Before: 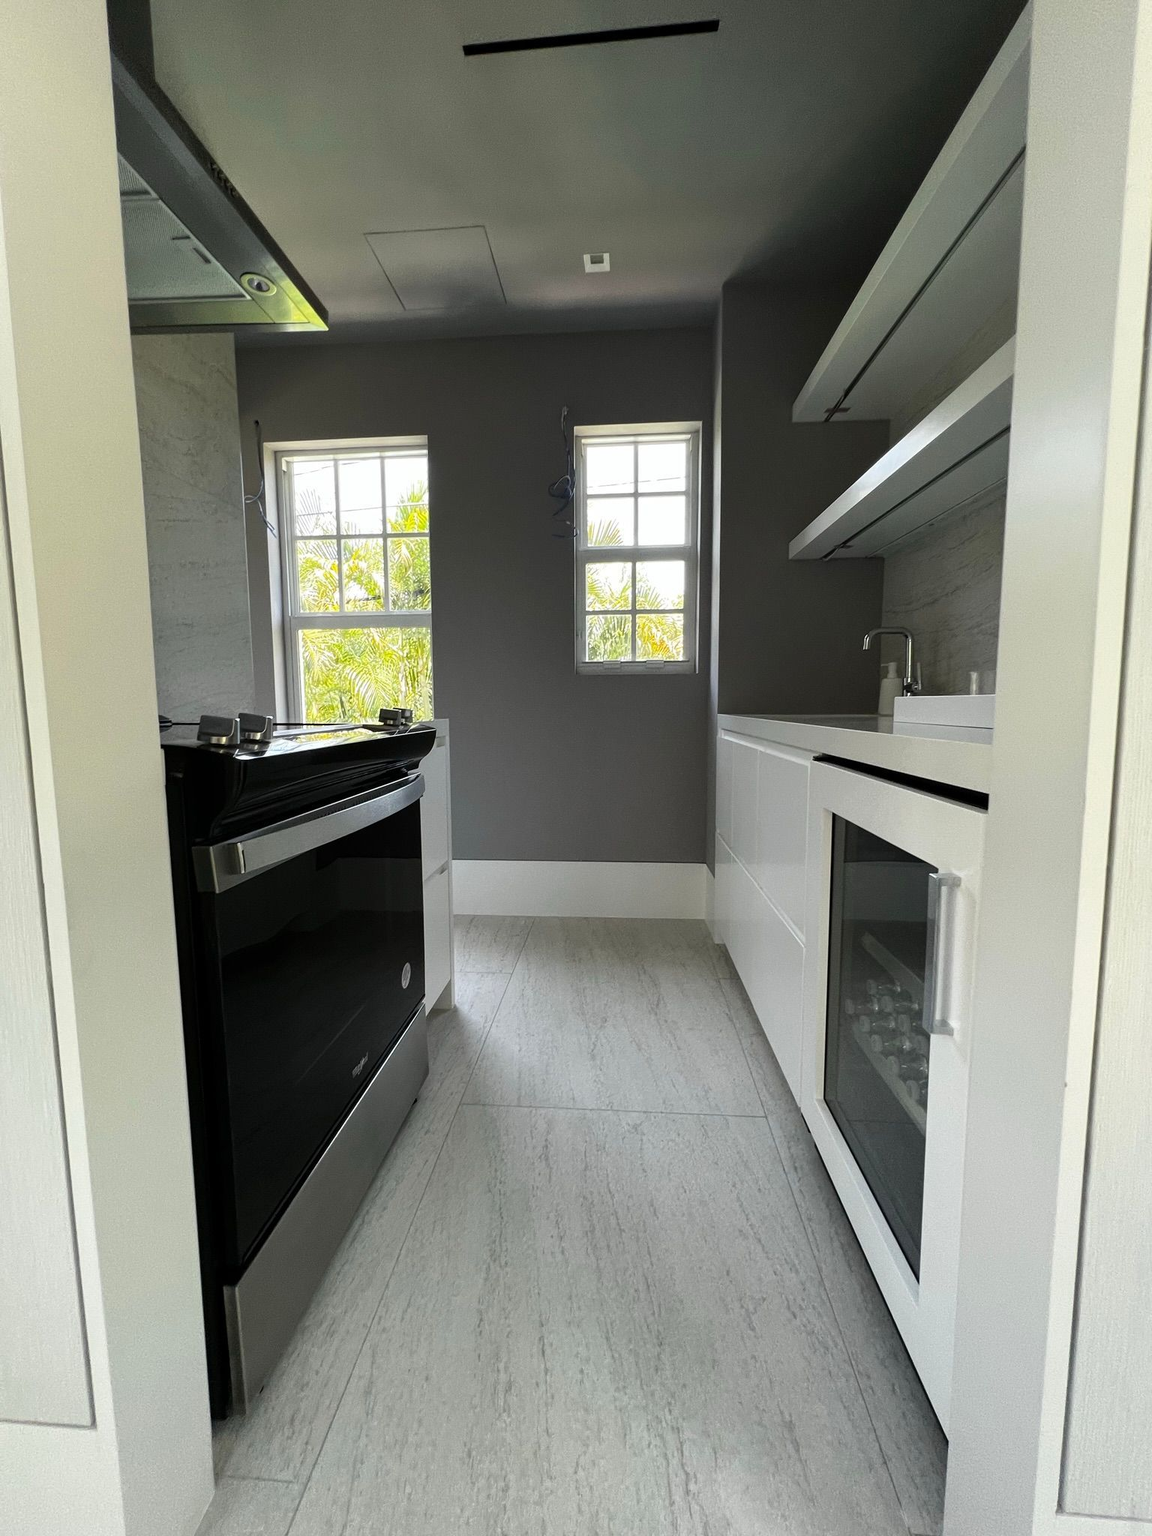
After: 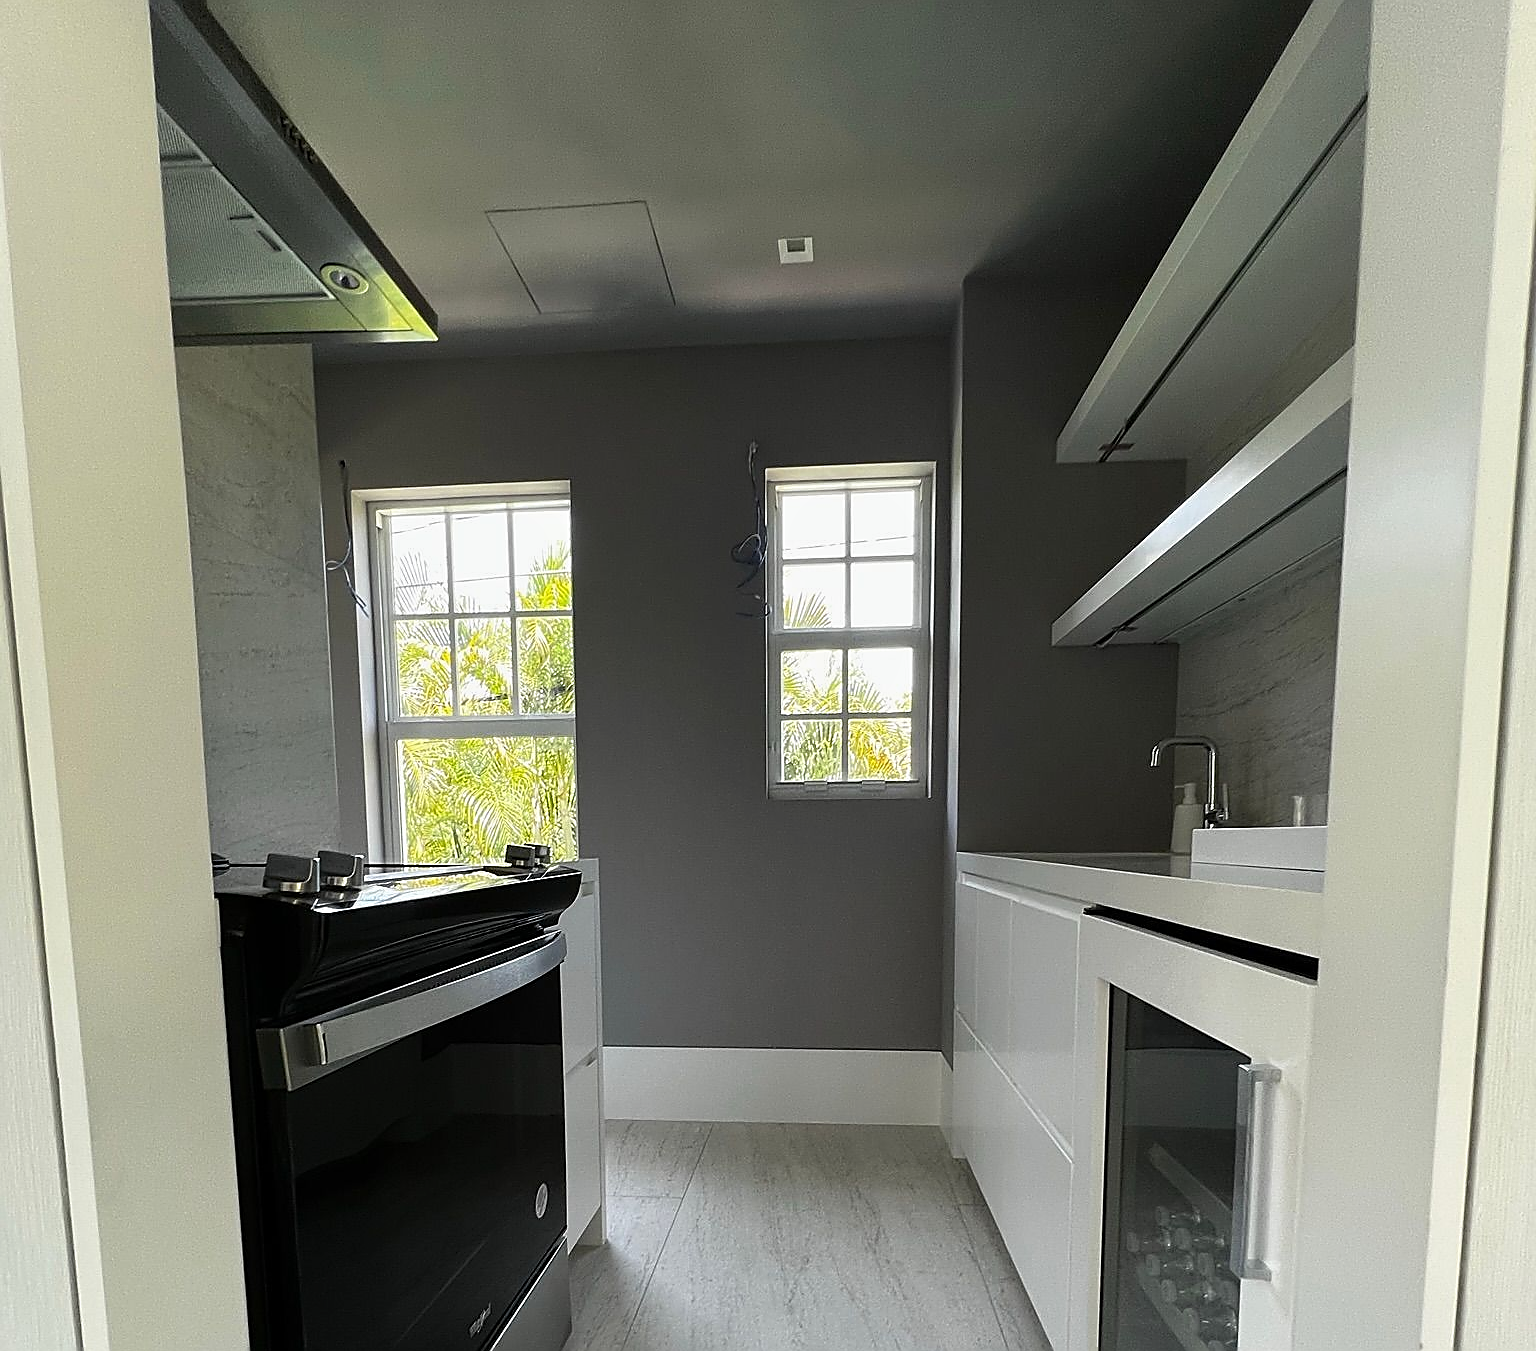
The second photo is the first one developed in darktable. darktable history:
sharpen: radius 1.408, amount 1.245, threshold 0.746
tone equalizer: on, module defaults
exposure: exposure -0.071 EV, compensate exposure bias true, compensate highlight preservation false
crop and rotate: top 4.923%, bottom 29.076%
